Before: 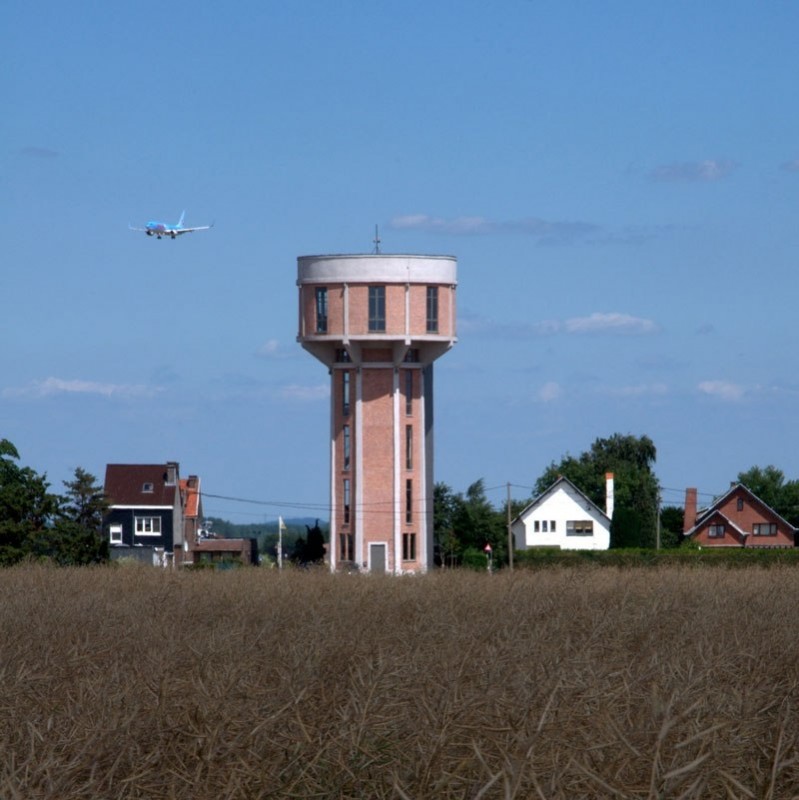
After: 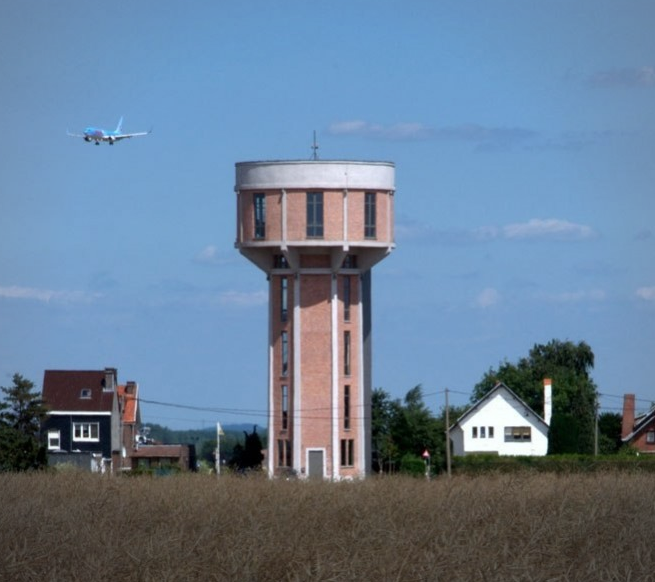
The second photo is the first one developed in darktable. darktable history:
vignetting: fall-off radius 93.87%
crop: left 7.856%, top 11.836%, right 10.12%, bottom 15.387%
white balance: red 0.978, blue 0.999
